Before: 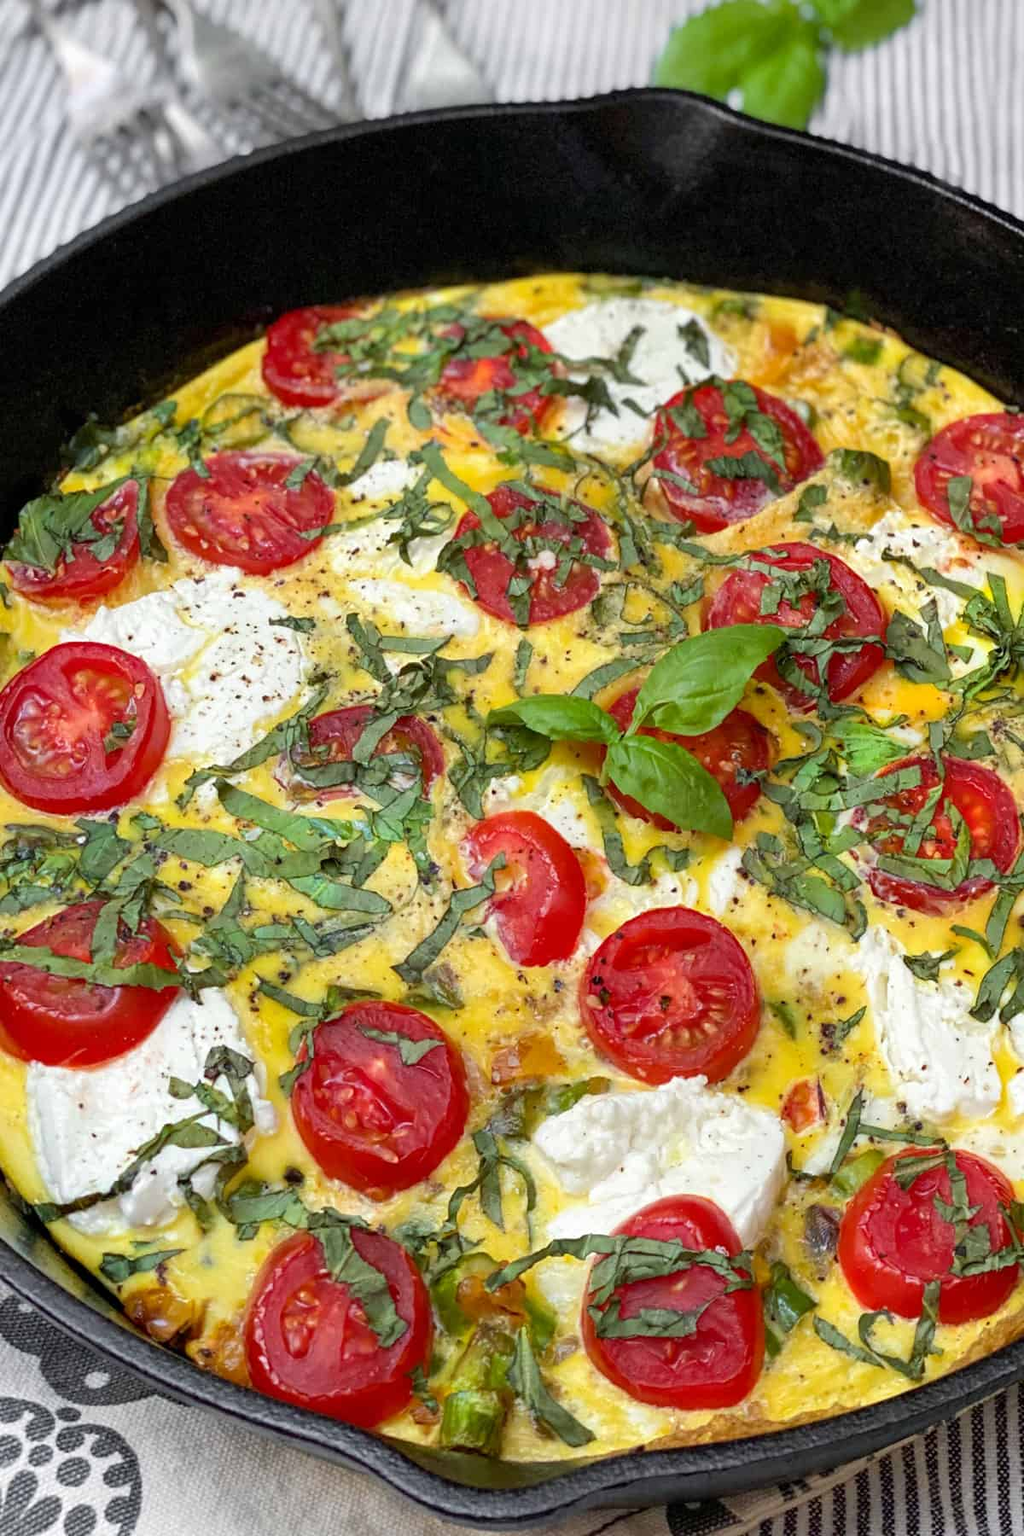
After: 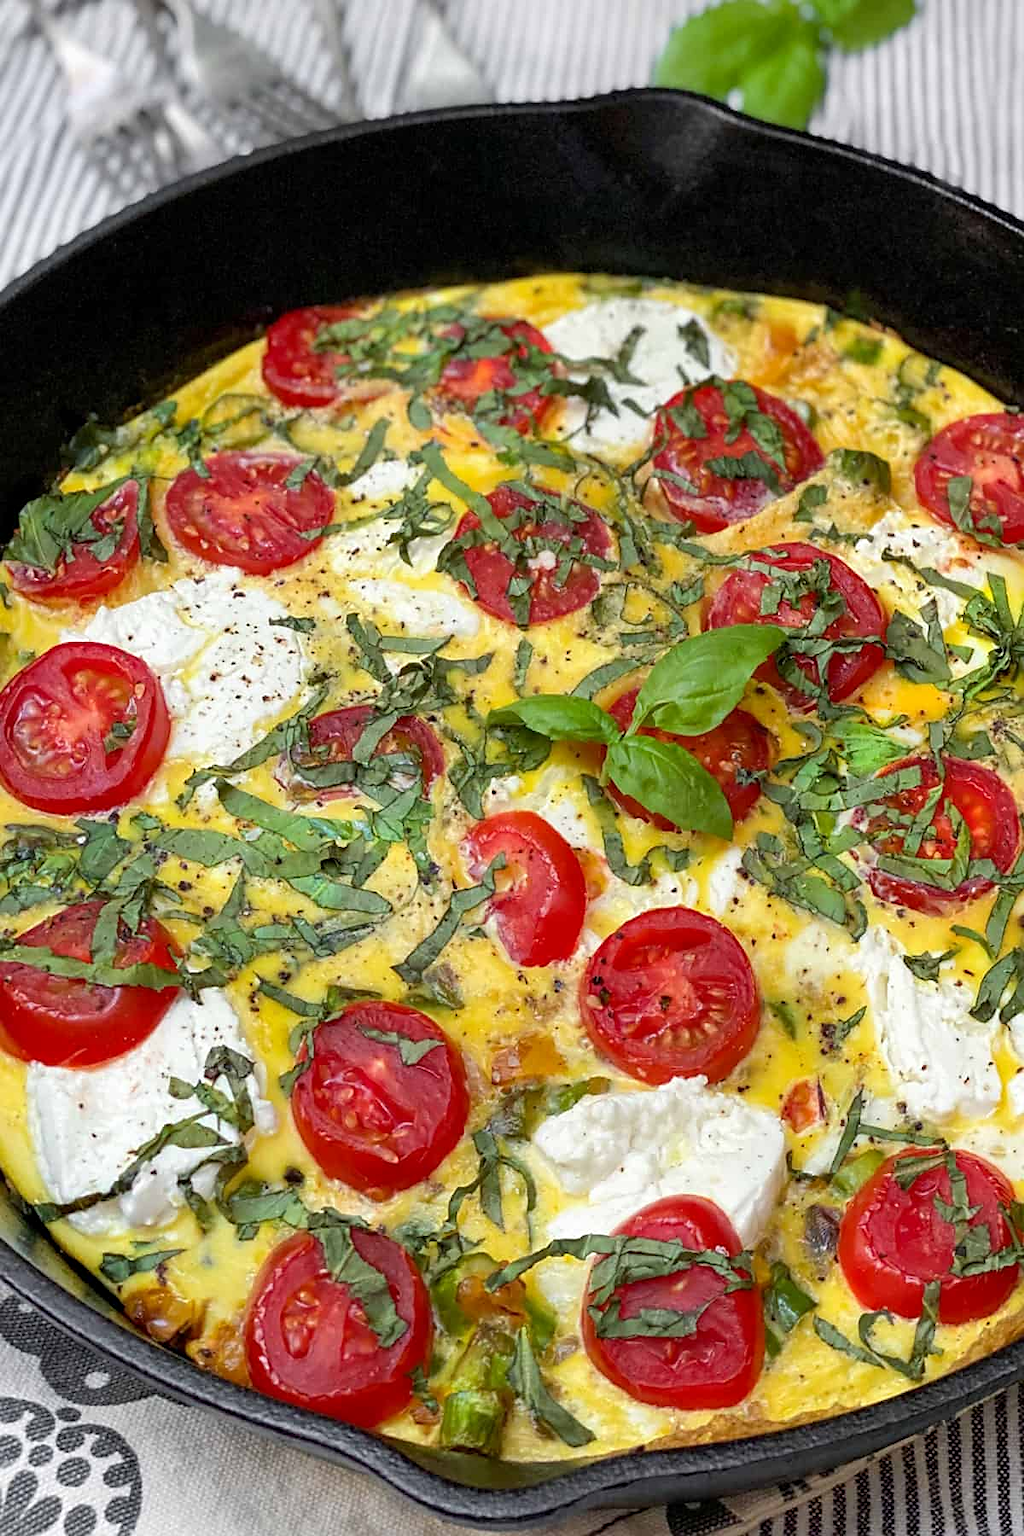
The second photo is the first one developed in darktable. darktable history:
sharpen: radius 1.841, amount 0.407, threshold 1.317
exposure: black level correction 0.001, compensate highlight preservation false
